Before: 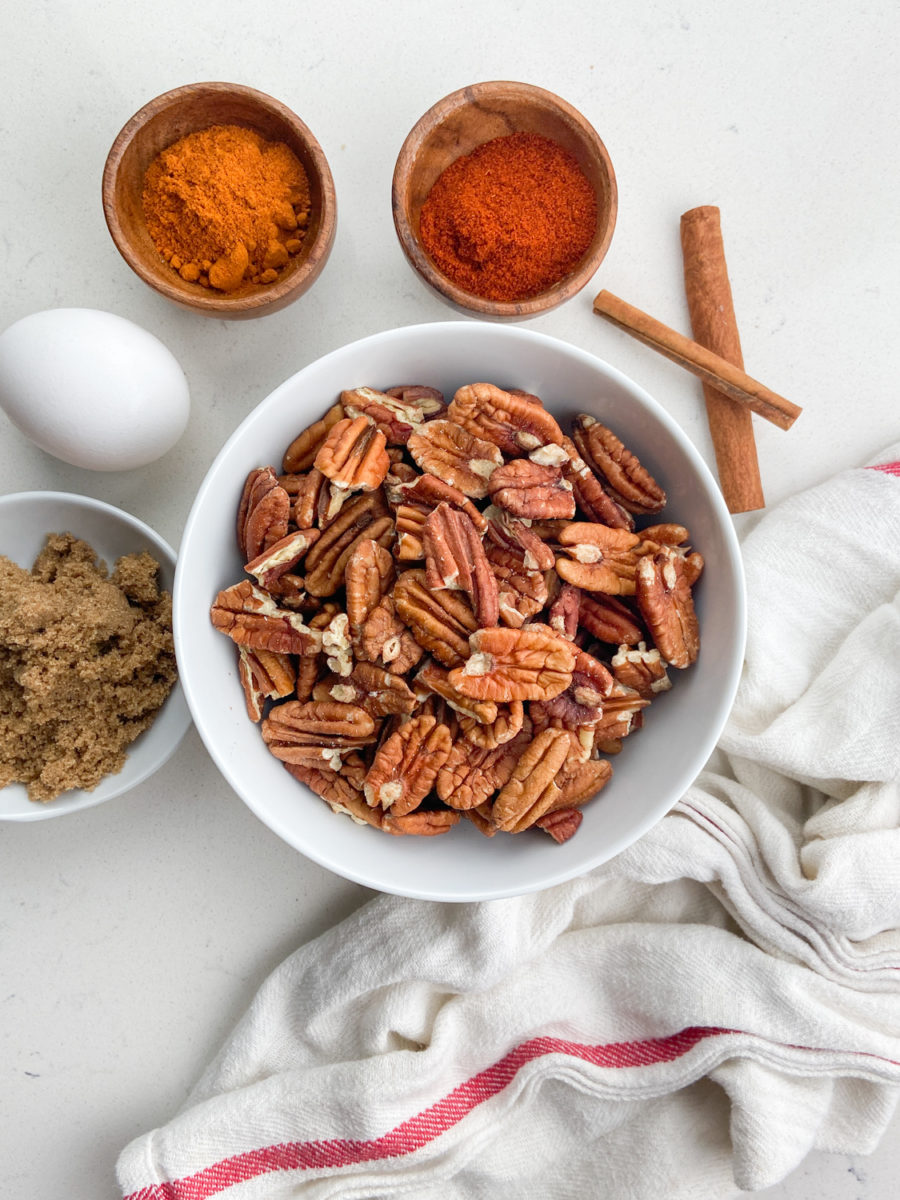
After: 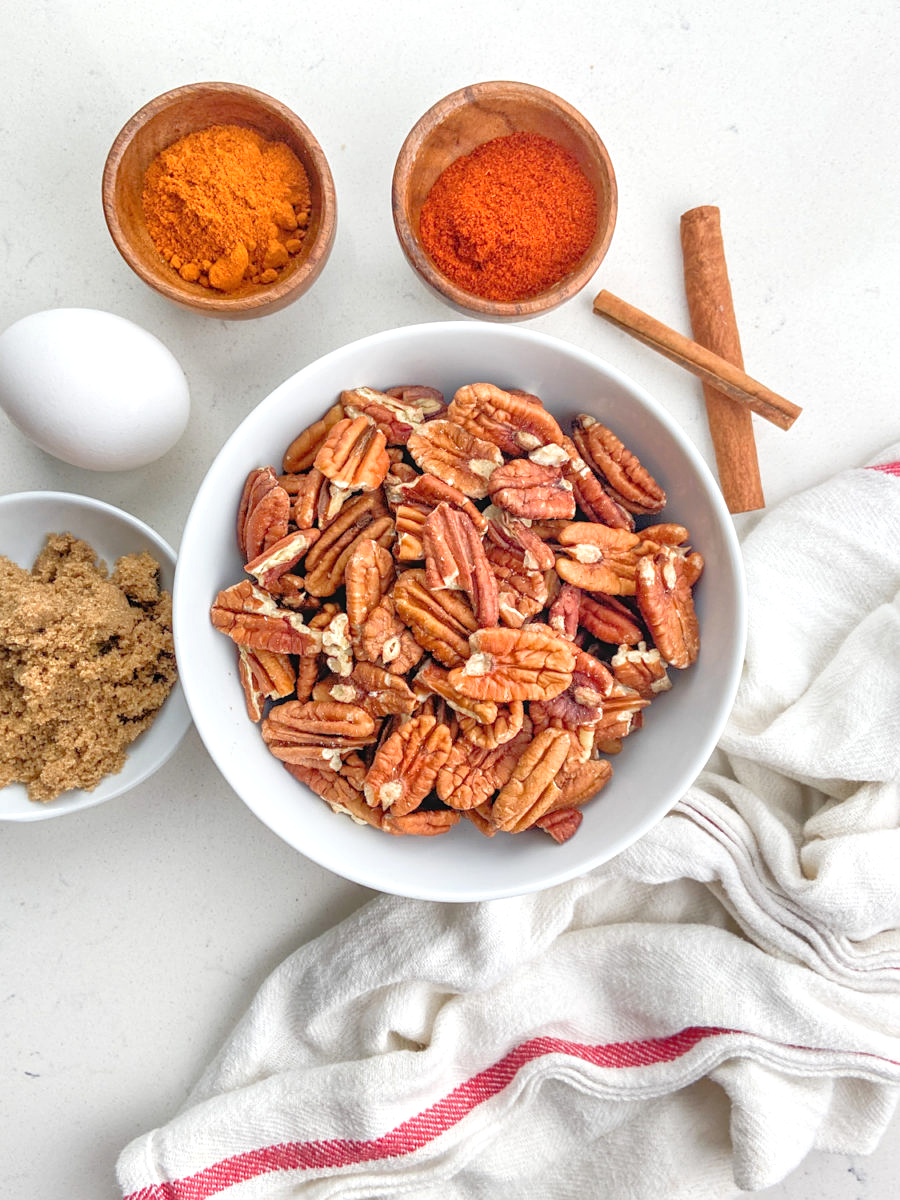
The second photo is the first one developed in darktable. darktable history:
exposure: exposure 0.2 EV, compensate highlight preservation false
sharpen: amount 0.2
local contrast: detail 110%
tone equalizer: -7 EV 0.15 EV, -6 EV 0.6 EV, -5 EV 1.15 EV, -4 EV 1.33 EV, -3 EV 1.15 EV, -2 EV 0.6 EV, -1 EV 0.15 EV, mask exposure compensation -0.5 EV
